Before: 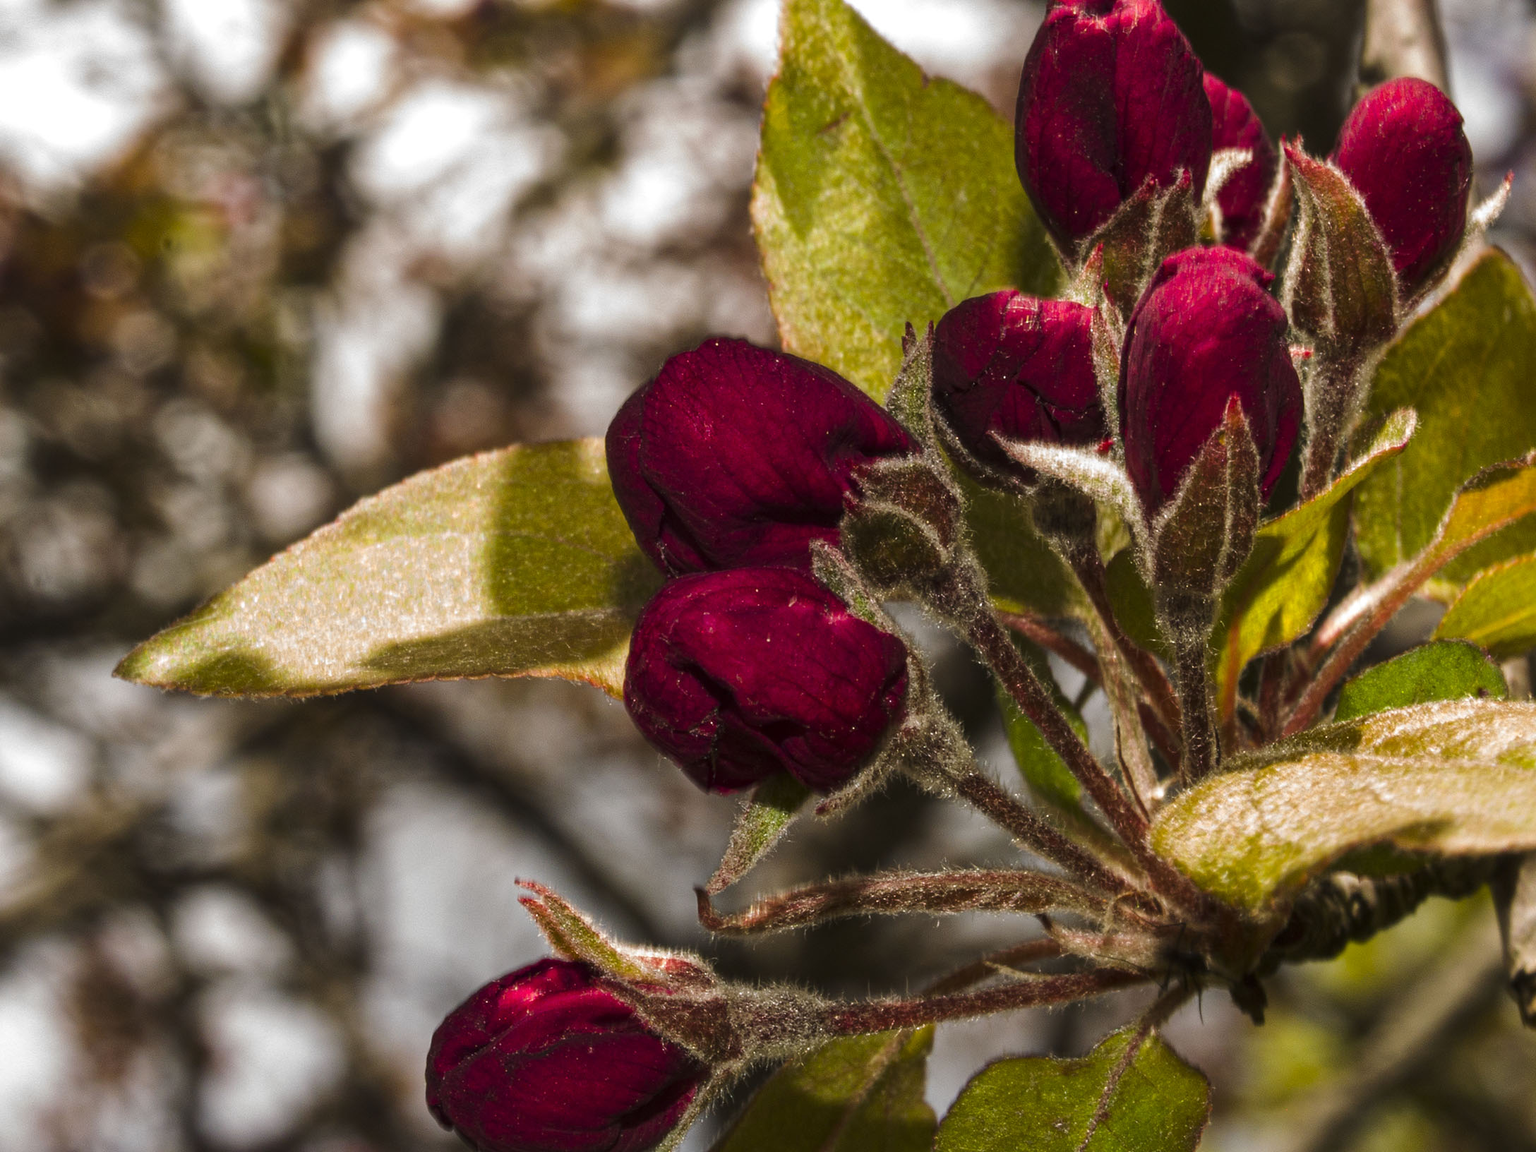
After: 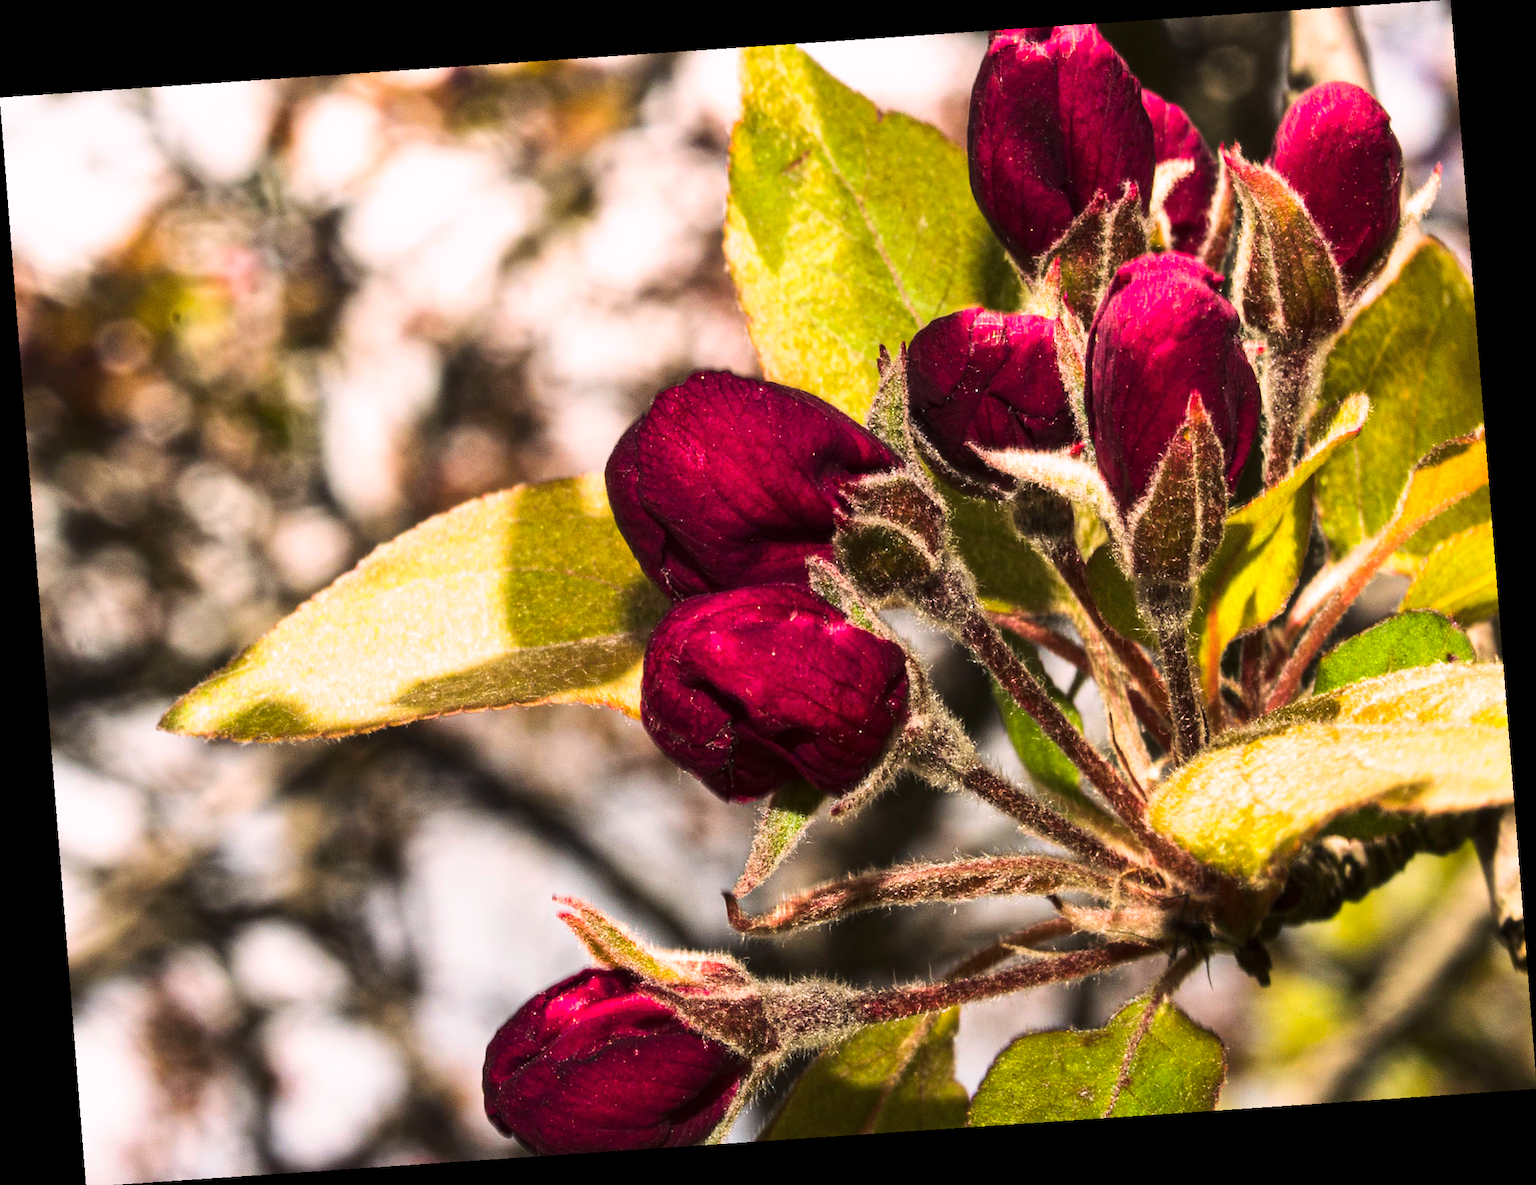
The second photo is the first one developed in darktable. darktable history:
color balance rgb: shadows lift › chroma 1.41%, shadows lift › hue 260°, power › chroma 0.5%, power › hue 260°, highlights gain › chroma 1%, highlights gain › hue 27°, saturation formula JzAzBz (2021)
rotate and perspective: rotation -4.2°, shear 0.006, automatic cropping off
base curve: curves: ch0 [(0, 0) (0.018, 0.026) (0.143, 0.37) (0.33, 0.731) (0.458, 0.853) (0.735, 0.965) (0.905, 0.986) (1, 1)]
white balance: emerald 1
